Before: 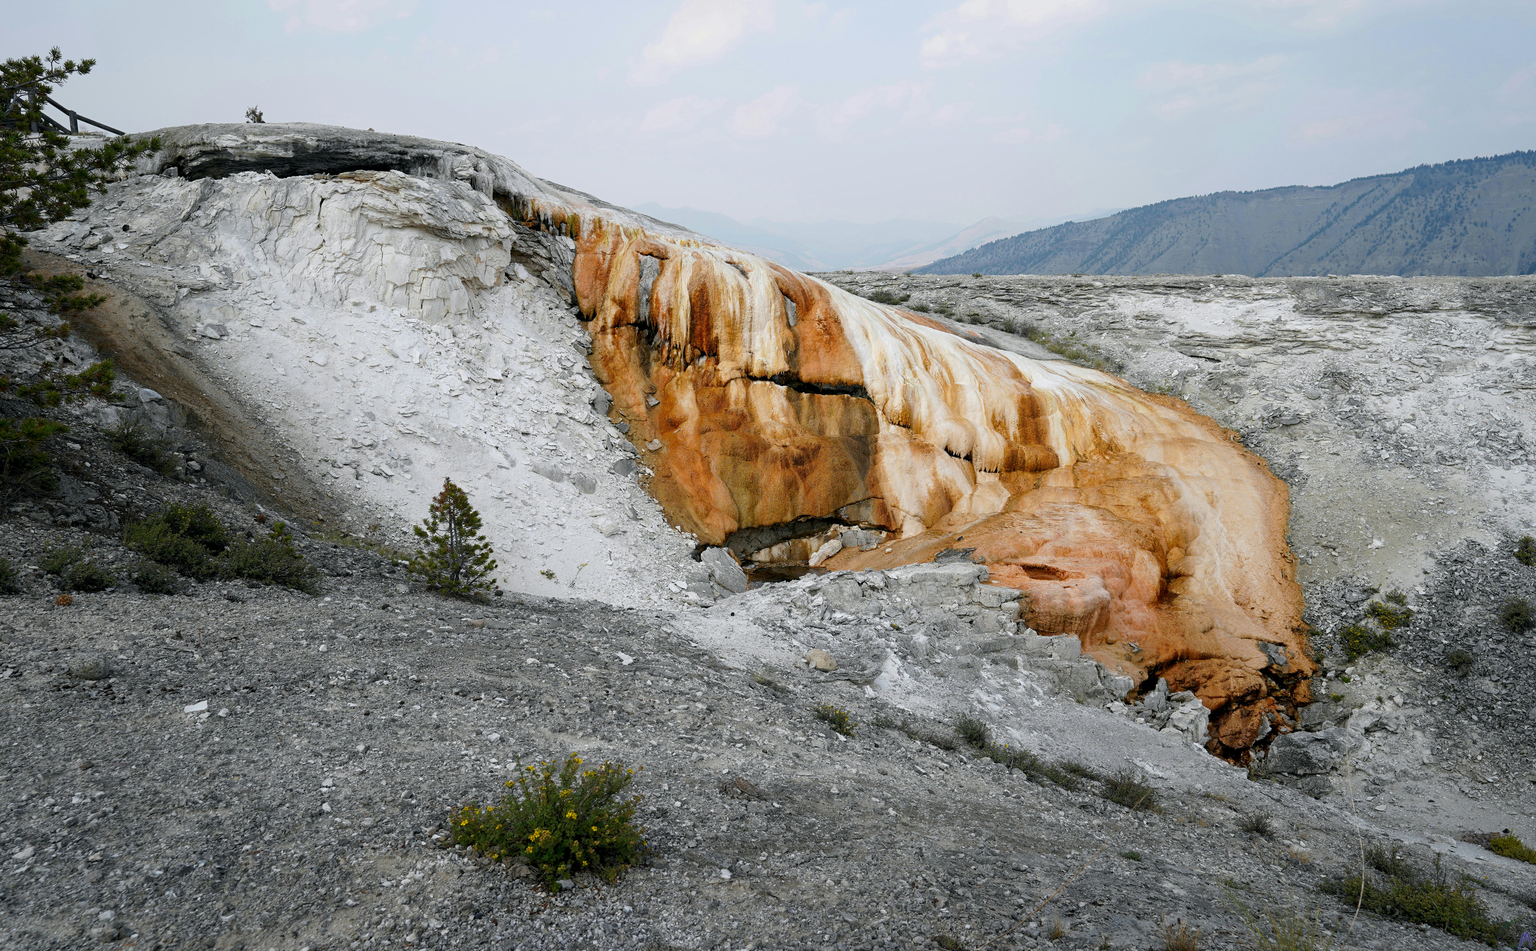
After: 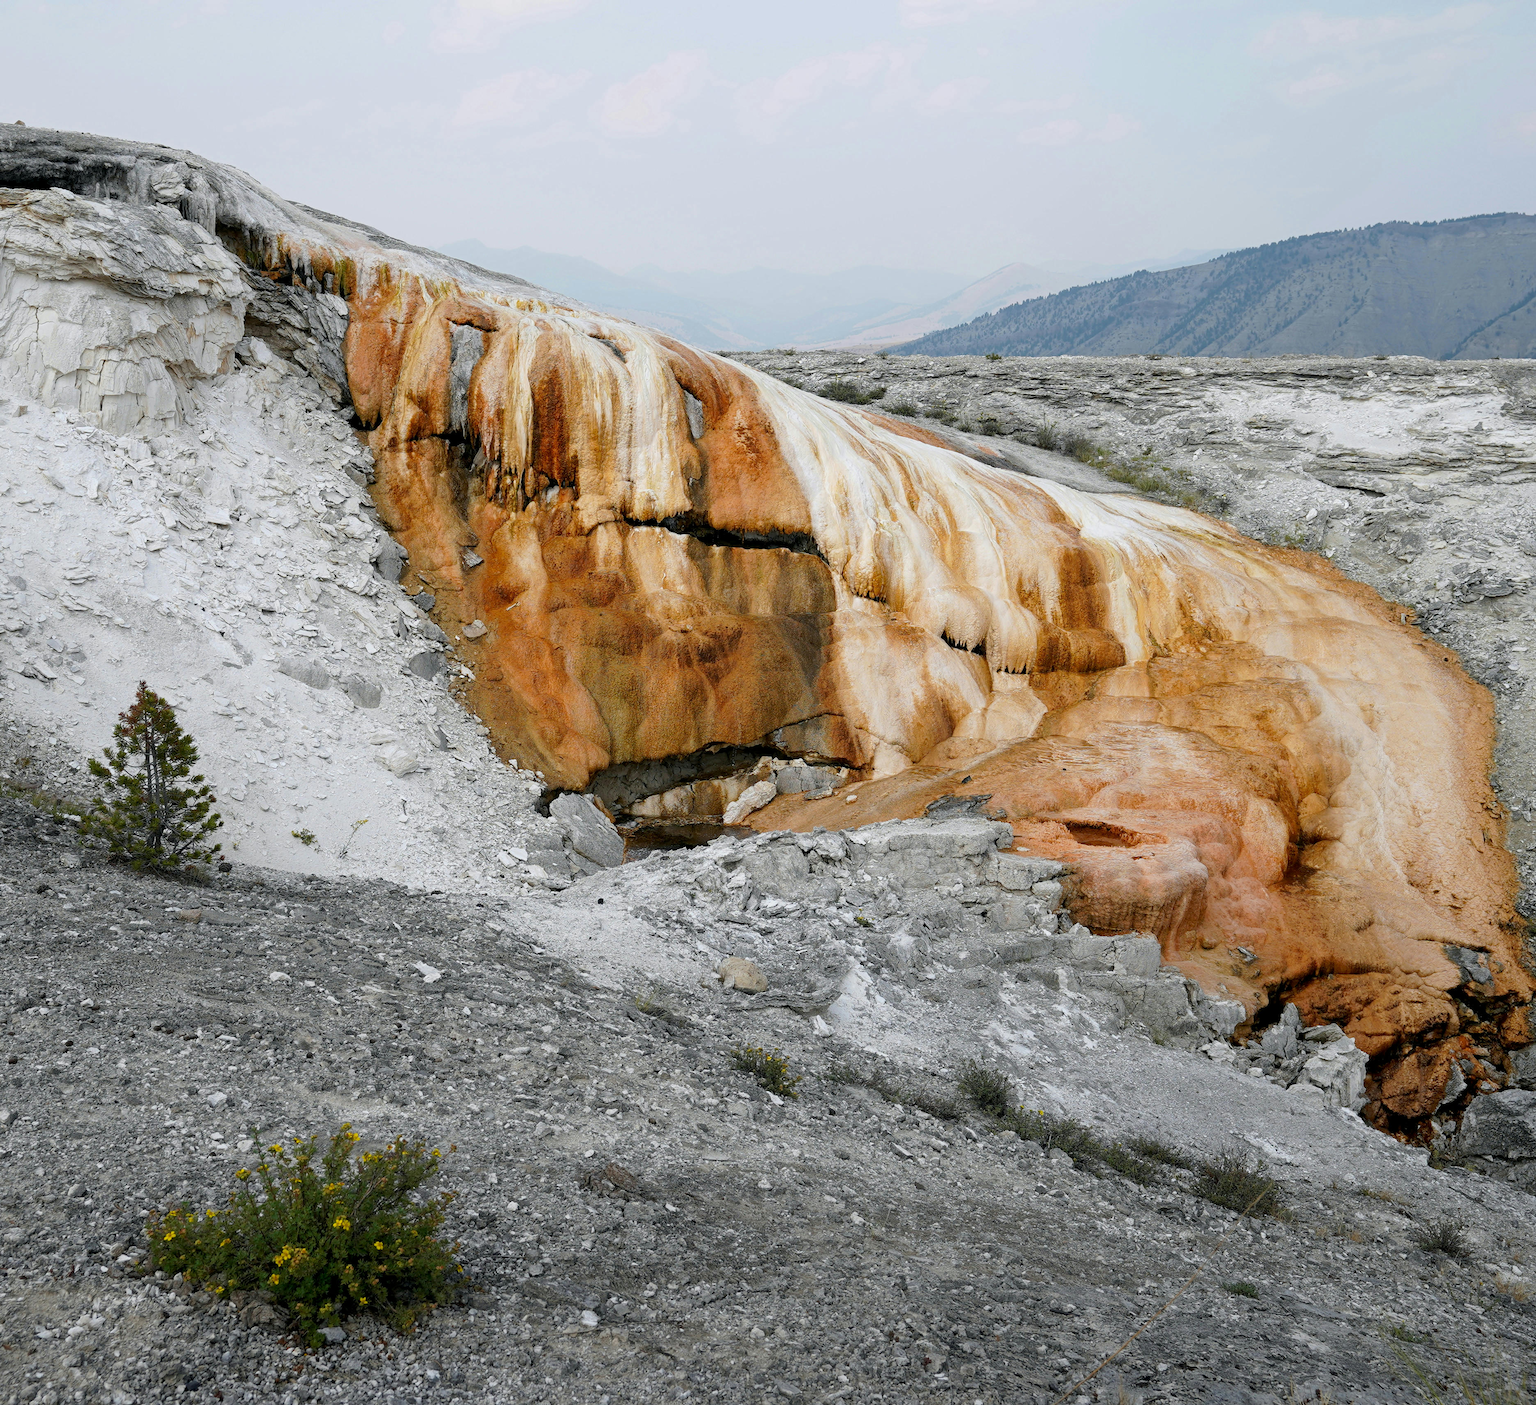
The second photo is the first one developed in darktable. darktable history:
crop and rotate: left 23.37%, top 5.628%, right 14.396%, bottom 2.342%
